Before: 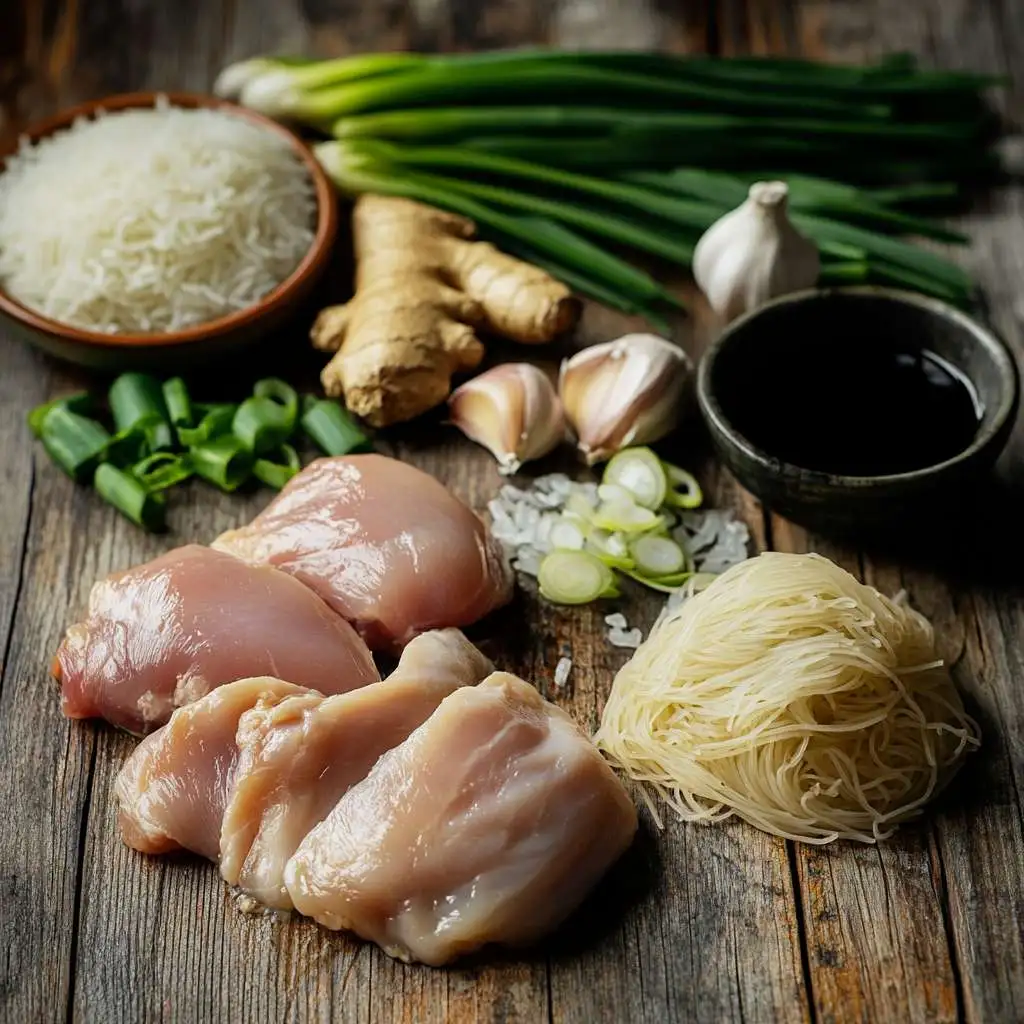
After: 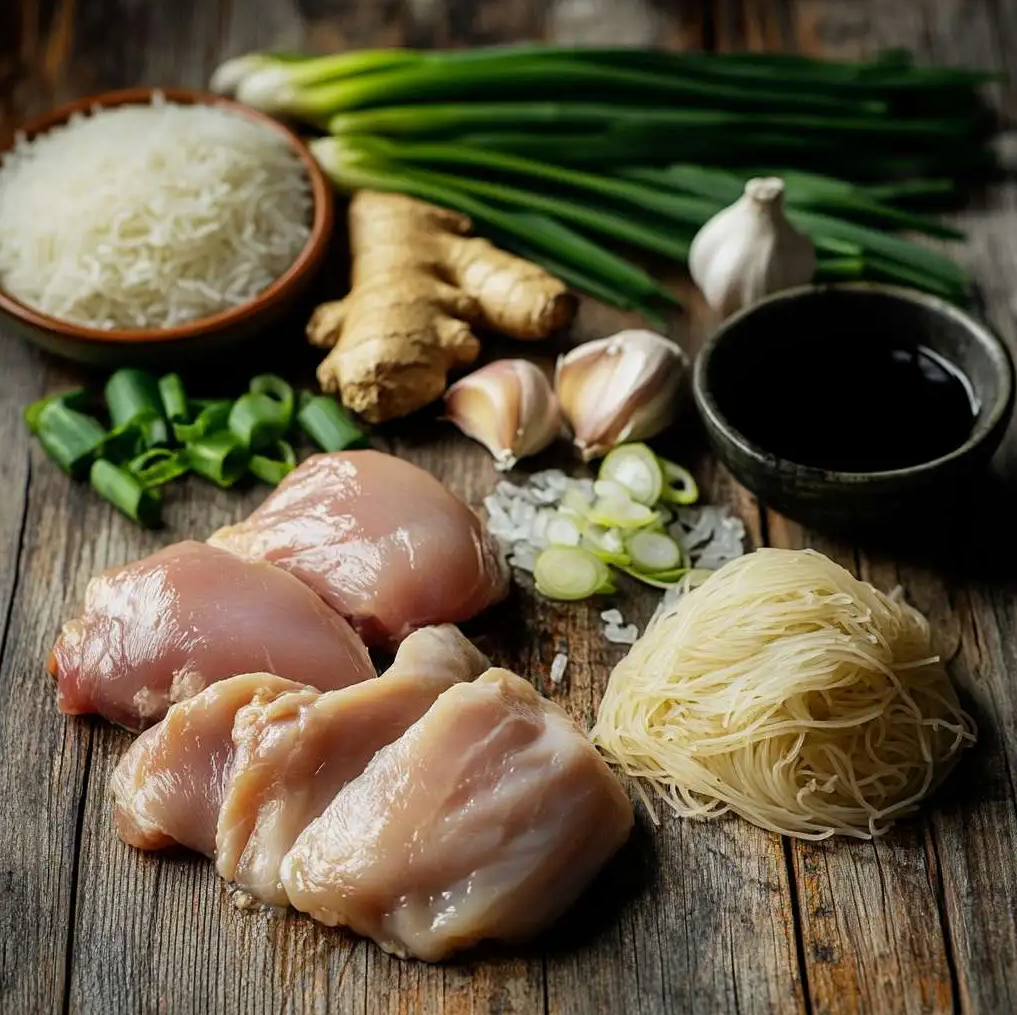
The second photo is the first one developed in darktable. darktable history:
crop: left 0.434%, top 0.485%, right 0.244%, bottom 0.386%
base curve: curves: ch0 [(0, 0) (0.989, 0.992)], preserve colors none
